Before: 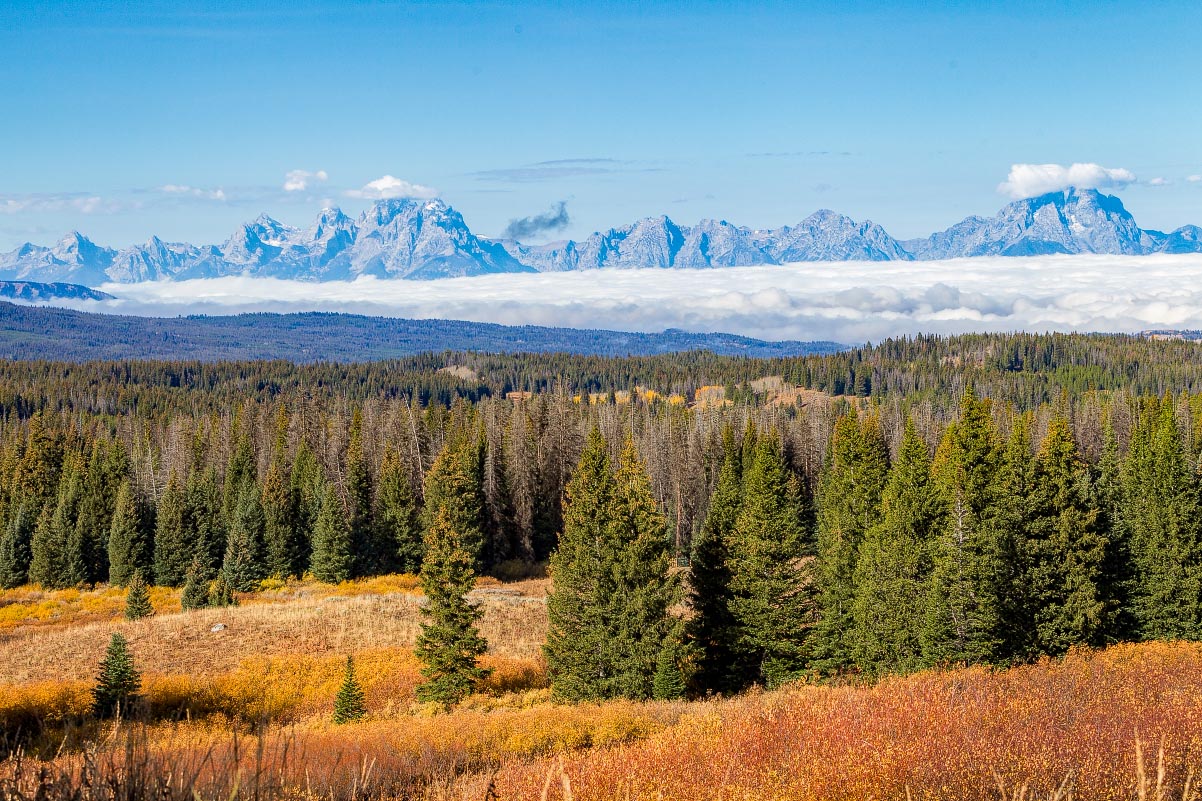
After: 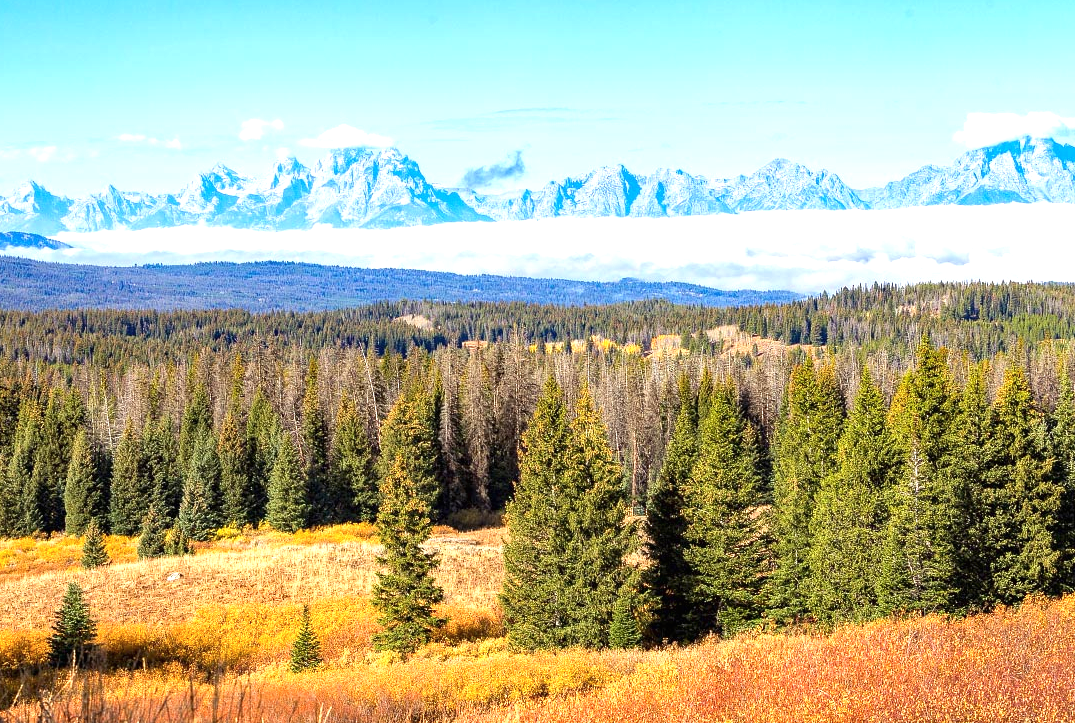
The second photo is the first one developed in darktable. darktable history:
exposure: black level correction 0, exposure 0.953 EV, compensate highlight preservation false
color balance rgb: shadows lift › chroma 3.009%, shadows lift › hue 279.93°, perceptual saturation grading › global saturation 0.974%
crop: left 3.711%, top 6.447%, right 6.78%, bottom 3.171%
